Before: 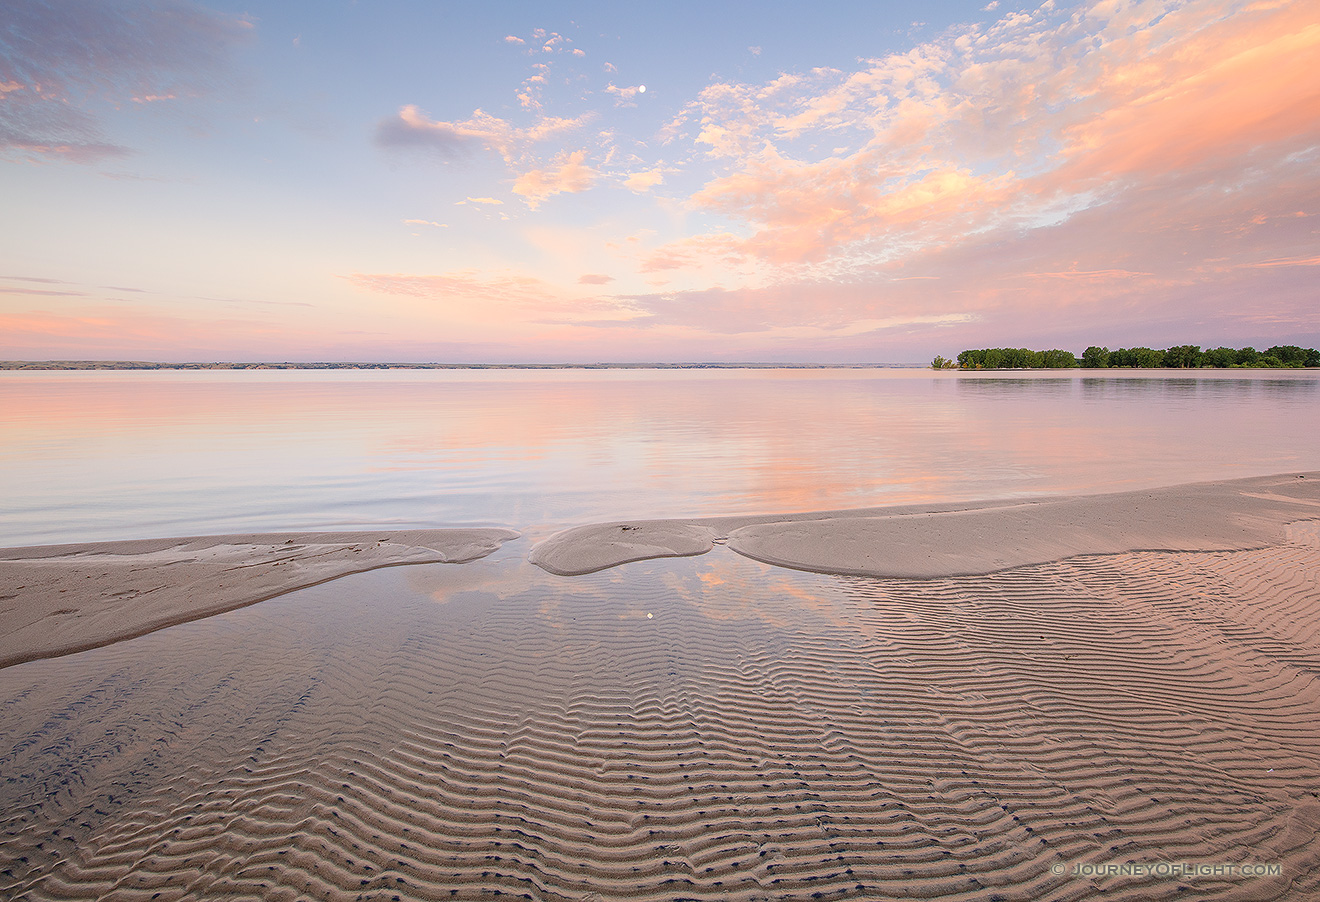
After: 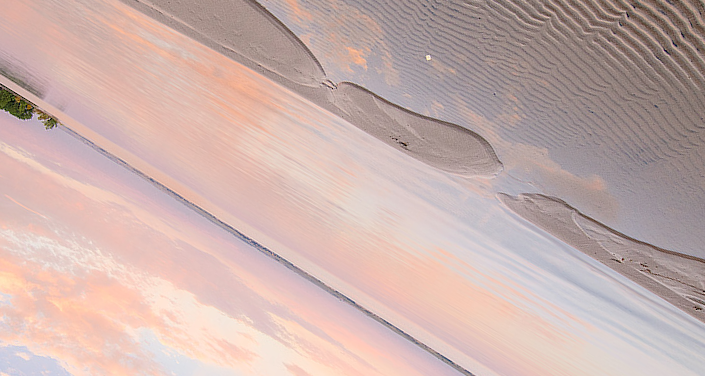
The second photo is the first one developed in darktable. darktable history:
crop and rotate: angle 148.59°, left 9.144%, top 15.571%, right 4.426%, bottom 16.914%
